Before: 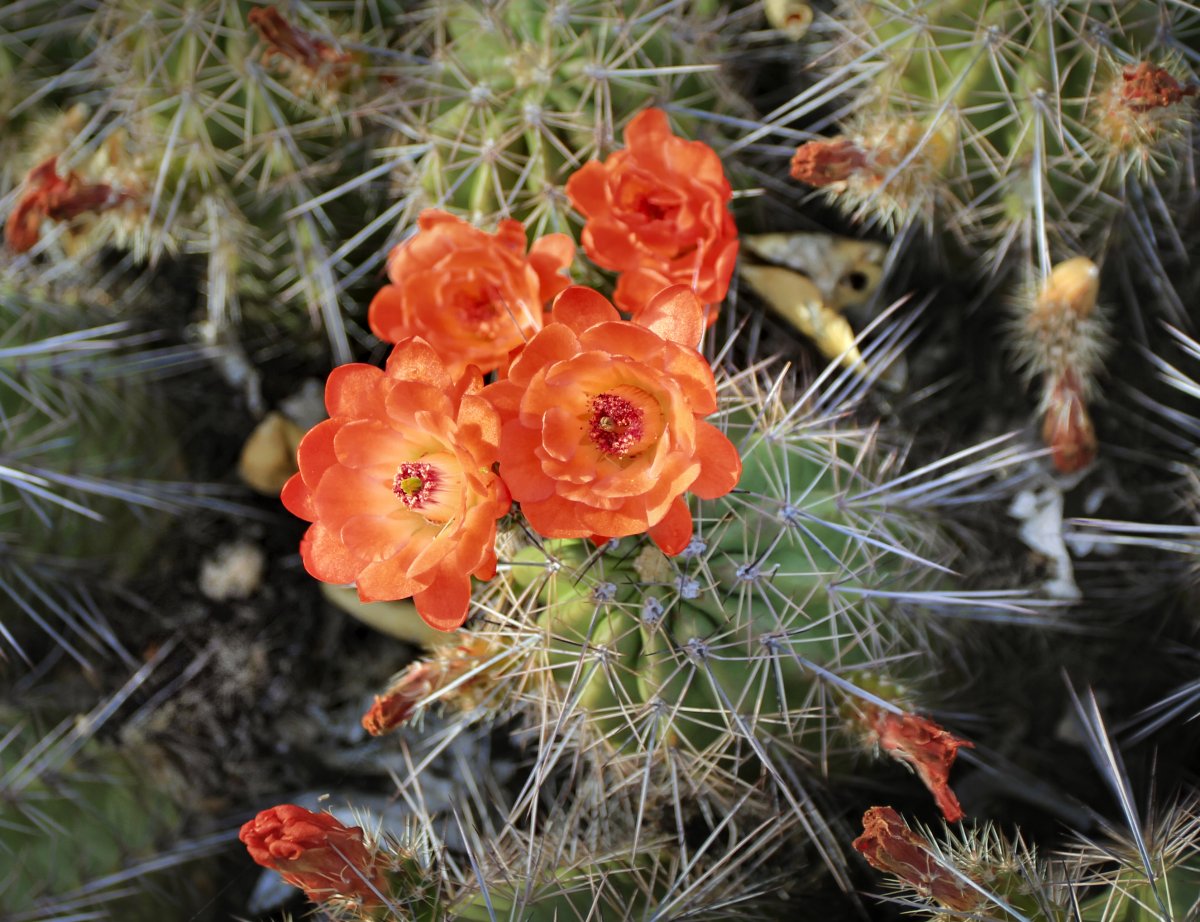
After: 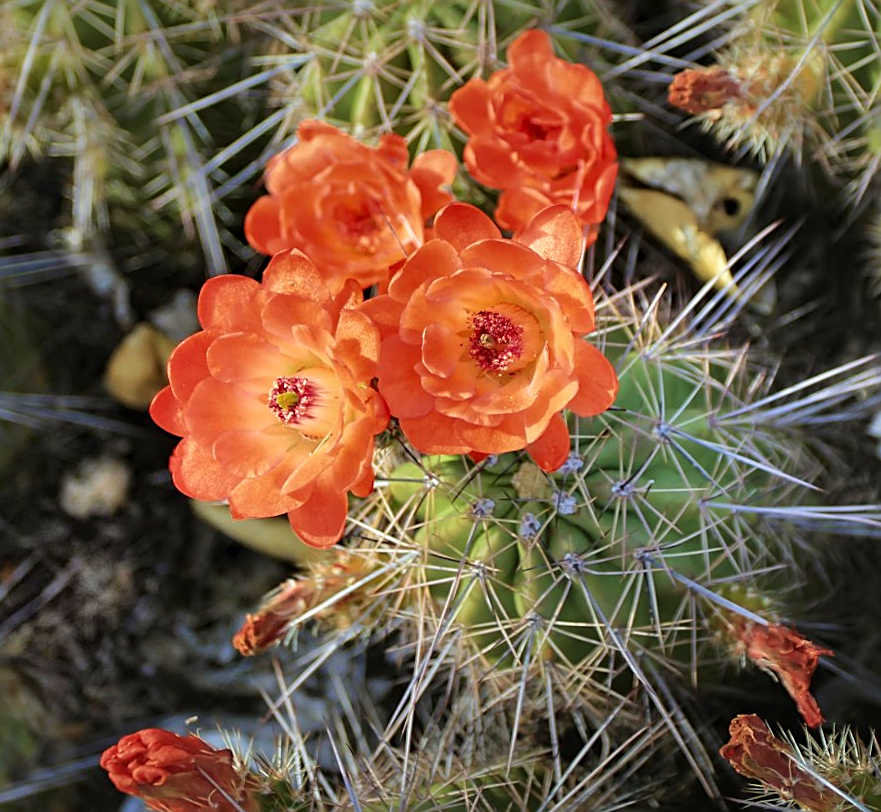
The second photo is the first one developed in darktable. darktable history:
velvia: strength 27%
rotate and perspective: rotation 0.679°, lens shift (horizontal) 0.136, crop left 0.009, crop right 0.991, crop top 0.078, crop bottom 0.95
sharpen: on, module defaults
crop and rotate: left 13.15%, top 5.251%, right 12.609%
